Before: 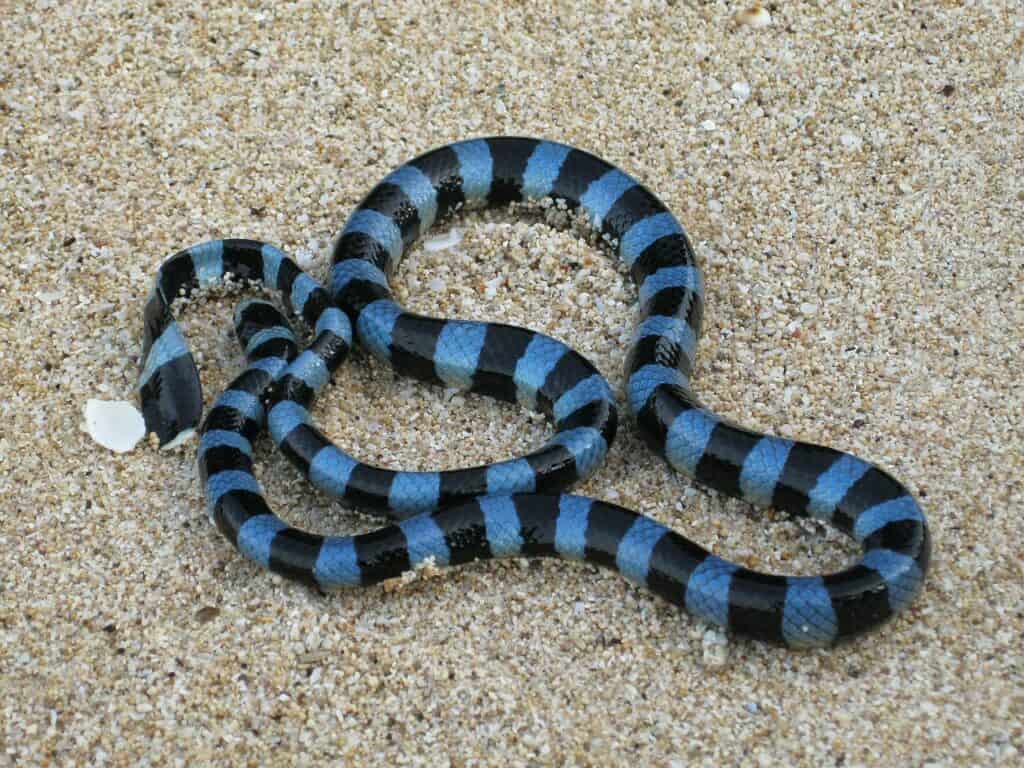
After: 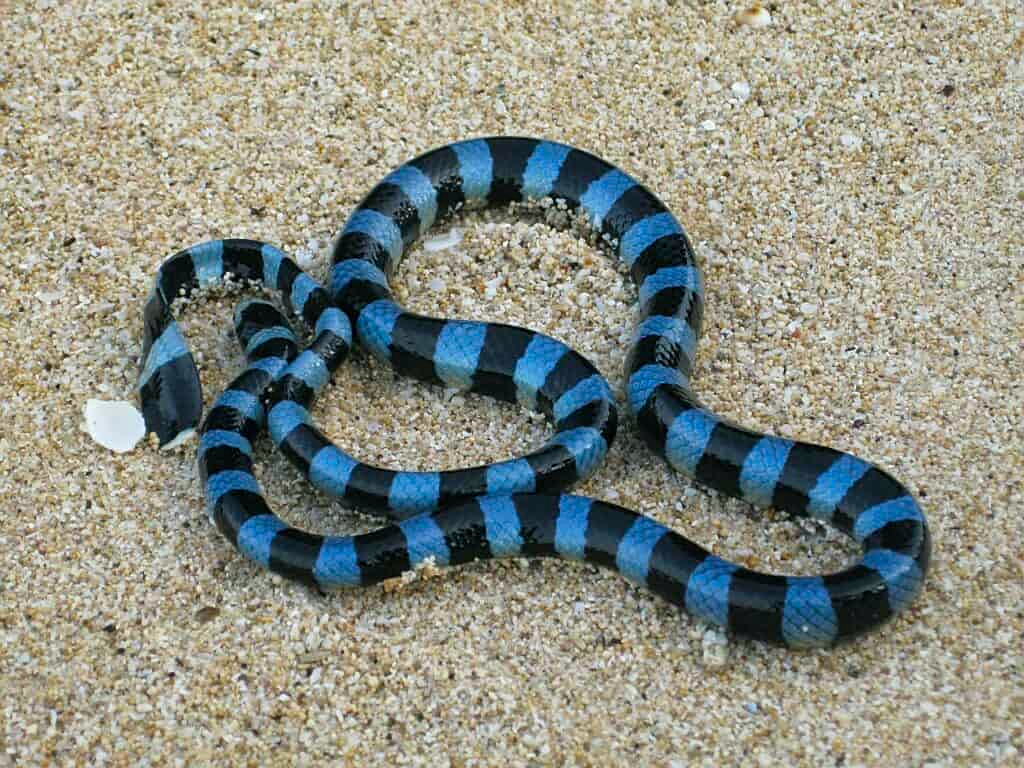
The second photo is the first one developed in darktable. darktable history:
color balance rgb: shadows lift › chroma 2.012%, shadows lift › hue 222.36°, perceptual saturation grading › global saturation 25.398%
sharpen: amount 0.217
